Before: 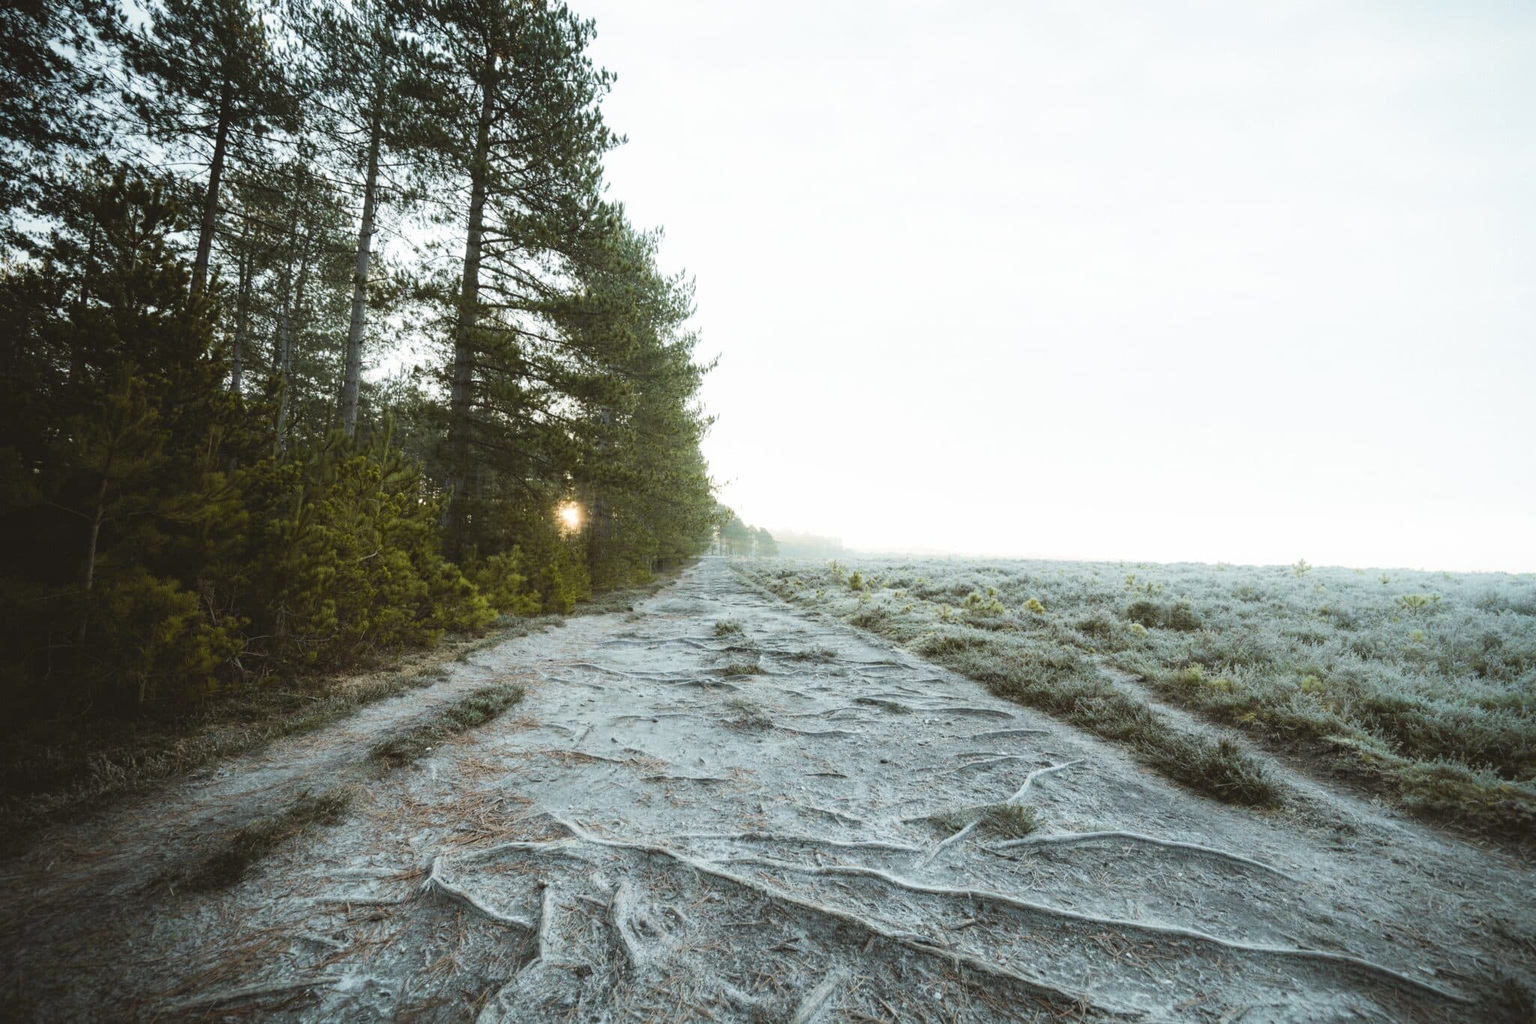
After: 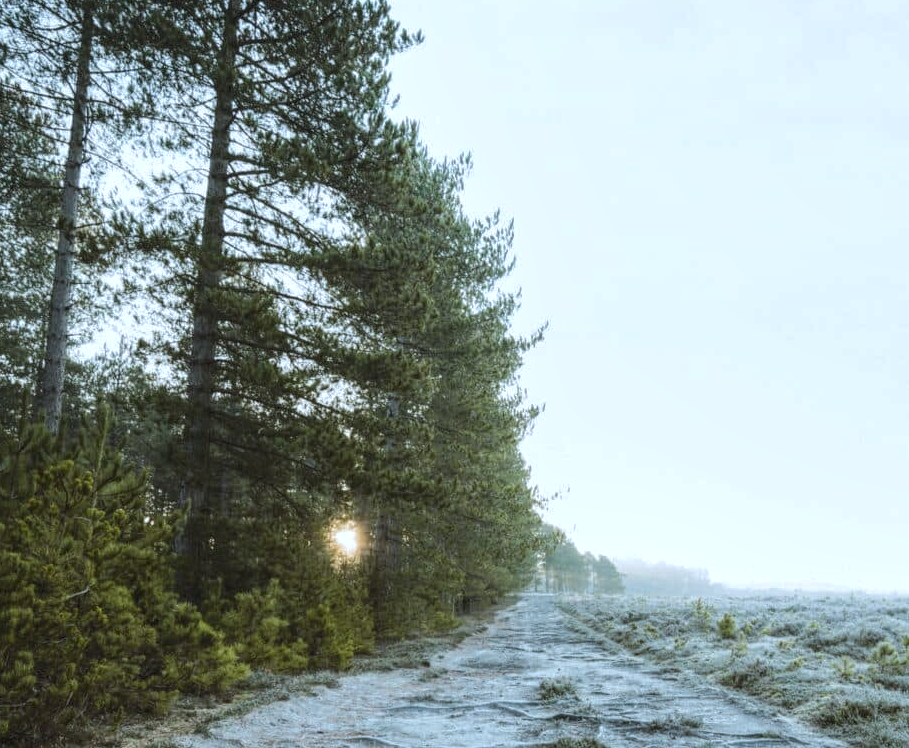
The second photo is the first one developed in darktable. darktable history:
shadows and highlights: shadows -20.63, white point adjustment -2.07, highlights -34.82
crop: left 20.229%, top 10.868%, right 35.35%, bottom 34.329%
local contrast: highlights 99%, shadows 87%, detail 160%, midtone range 0.2
color calibration: illuminant as shot in camera, x 0.369, y 0.376, temperature 4323.87 K
